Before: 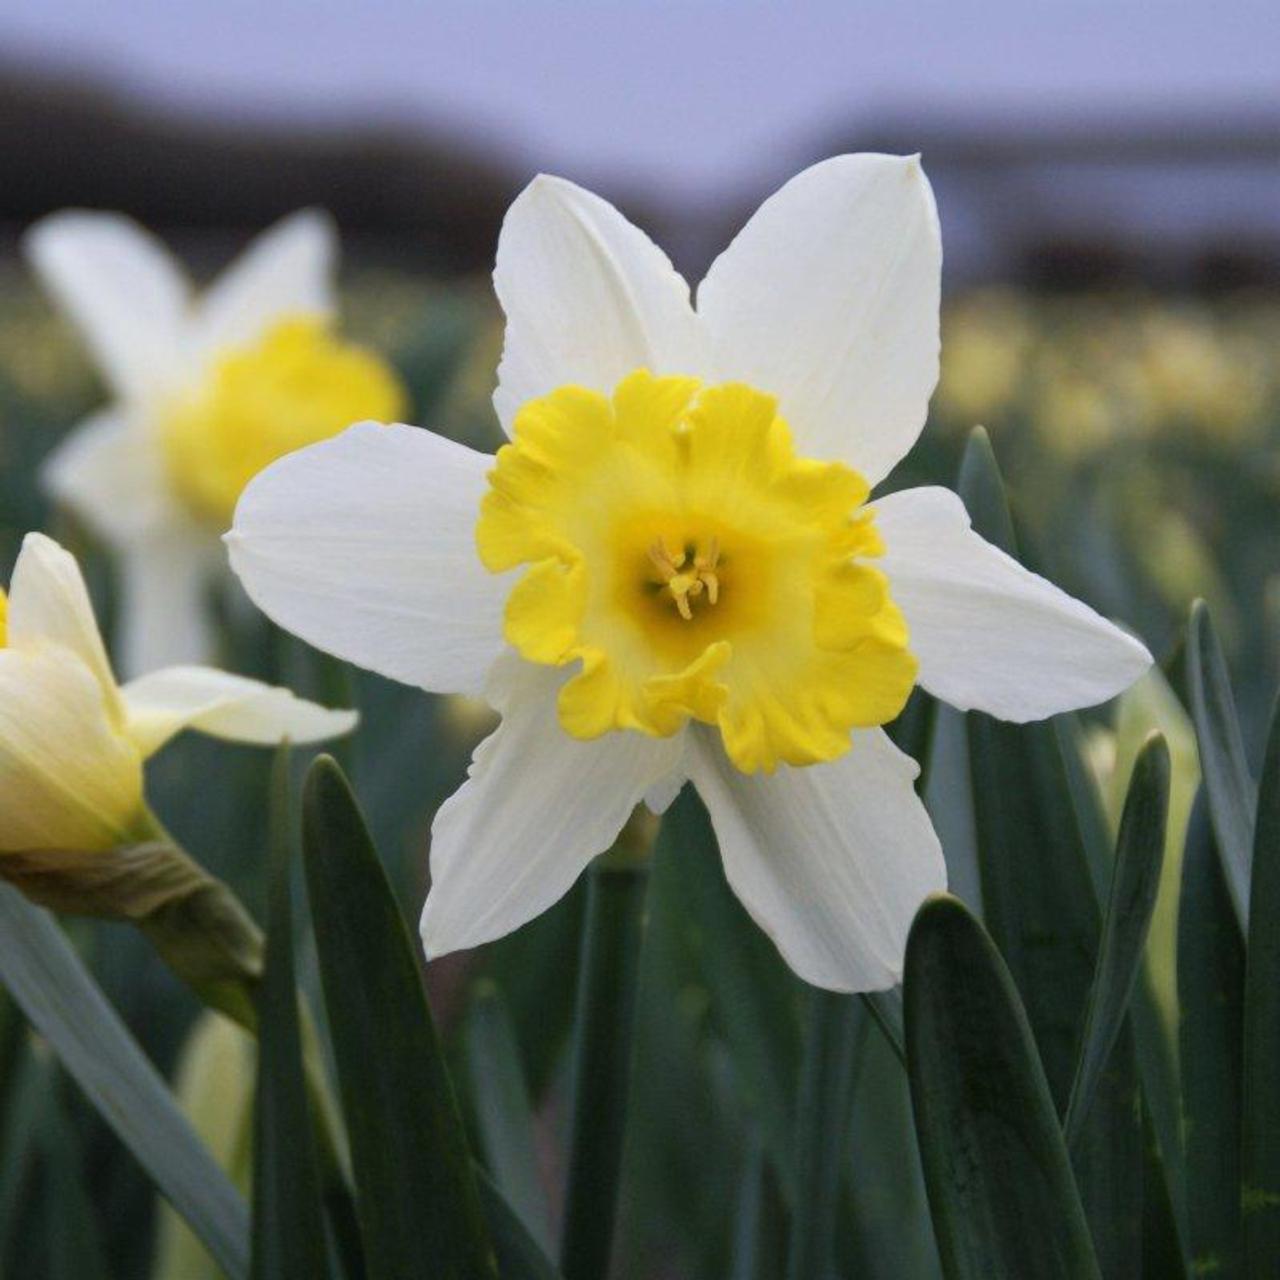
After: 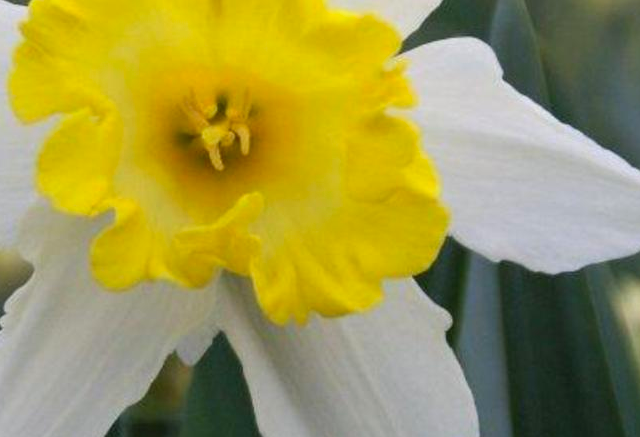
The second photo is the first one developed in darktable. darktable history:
color correction: highlights b* -0.051
contrast brightness saturation: contrast 0.042, saturation 0.153
crop: left 36.636%, top 35.109%, right 12.917%, bottom 30.716%
